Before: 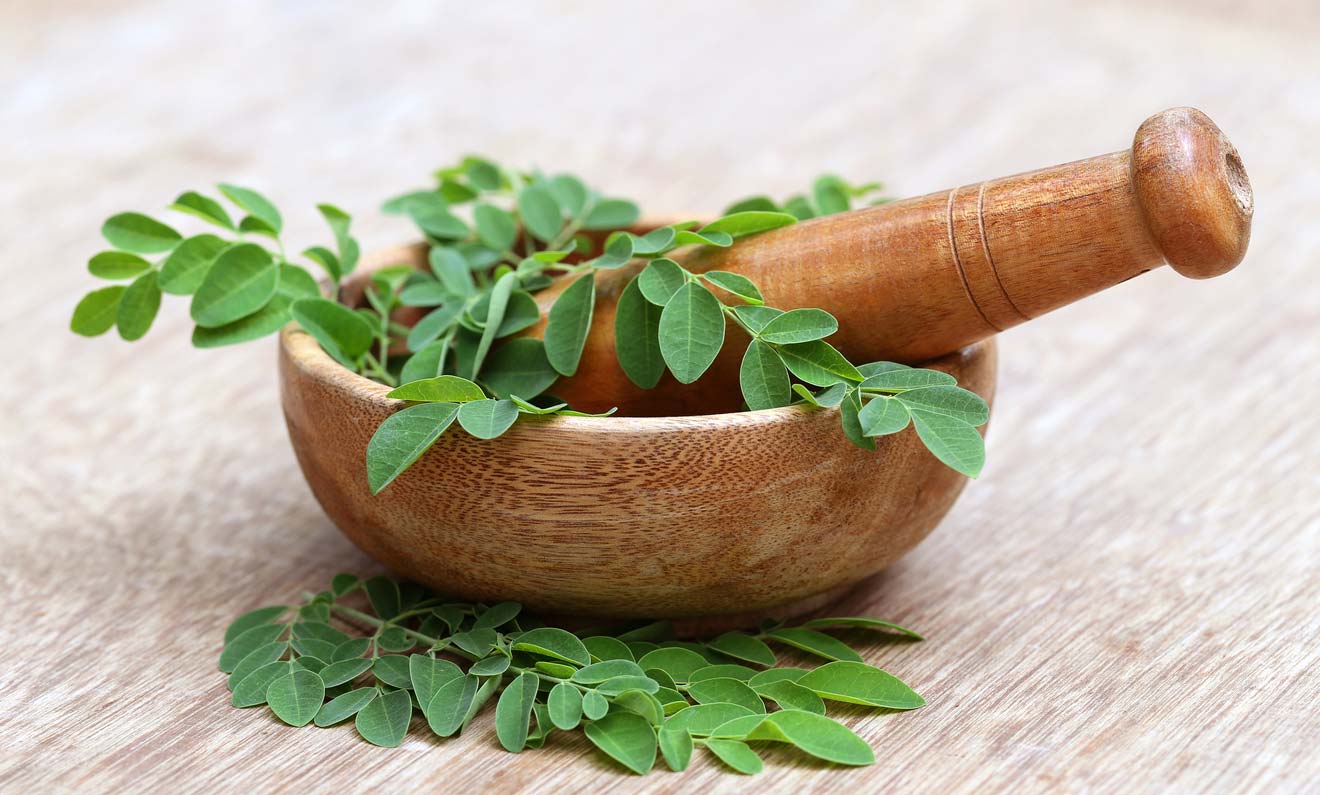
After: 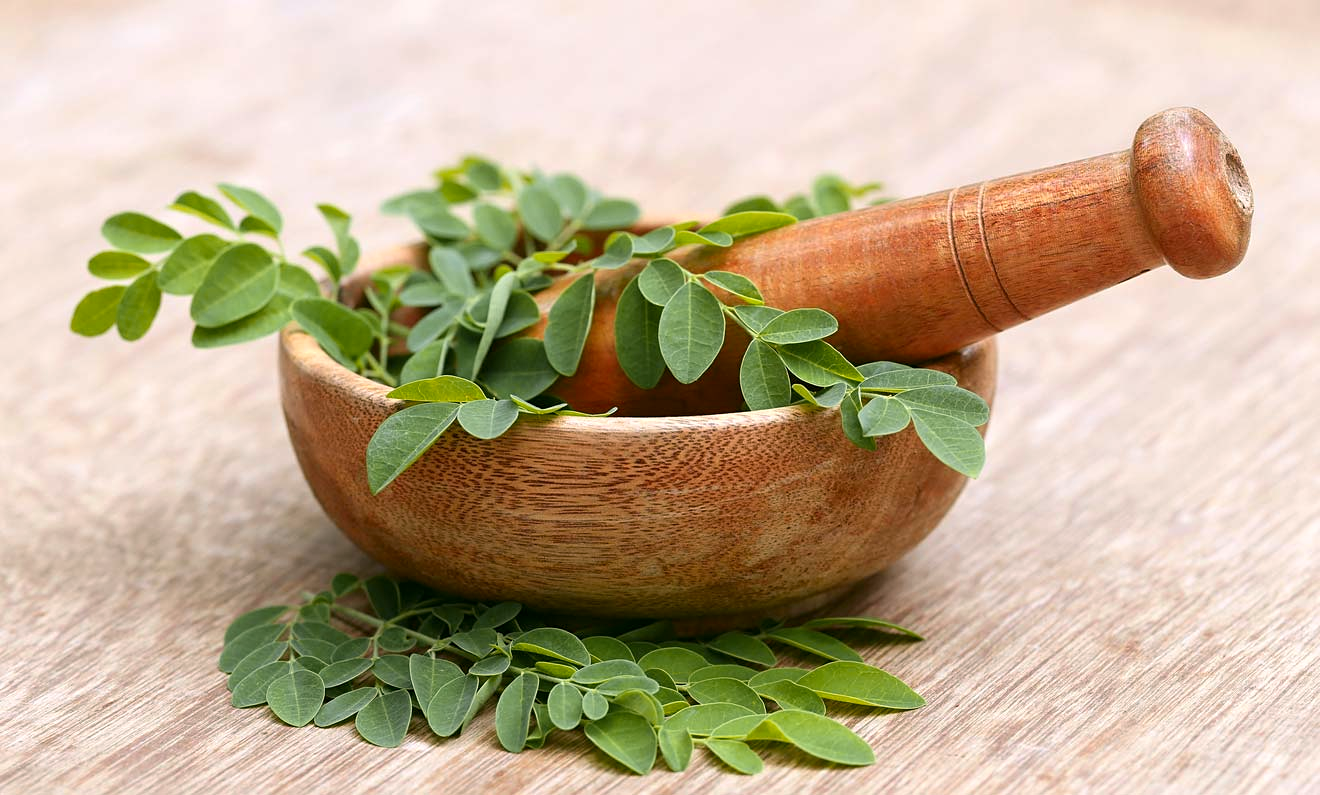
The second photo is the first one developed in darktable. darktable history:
exposure: compensate exposure bias true, compensate highlight preservation false
color zones: curves: ch1 [(0.309, 0.524) (0.41, 0.329) (0.508, 0.509)]; ch2 [(0.25, 0.457) (0.75, 0.5)]
tone equalizer: on, module defaults
sharpen: amount 0.208
color correction: highlights a* 4.19, highlights b* 4.94, shadows a* -7.79, shadows b* 4.79
